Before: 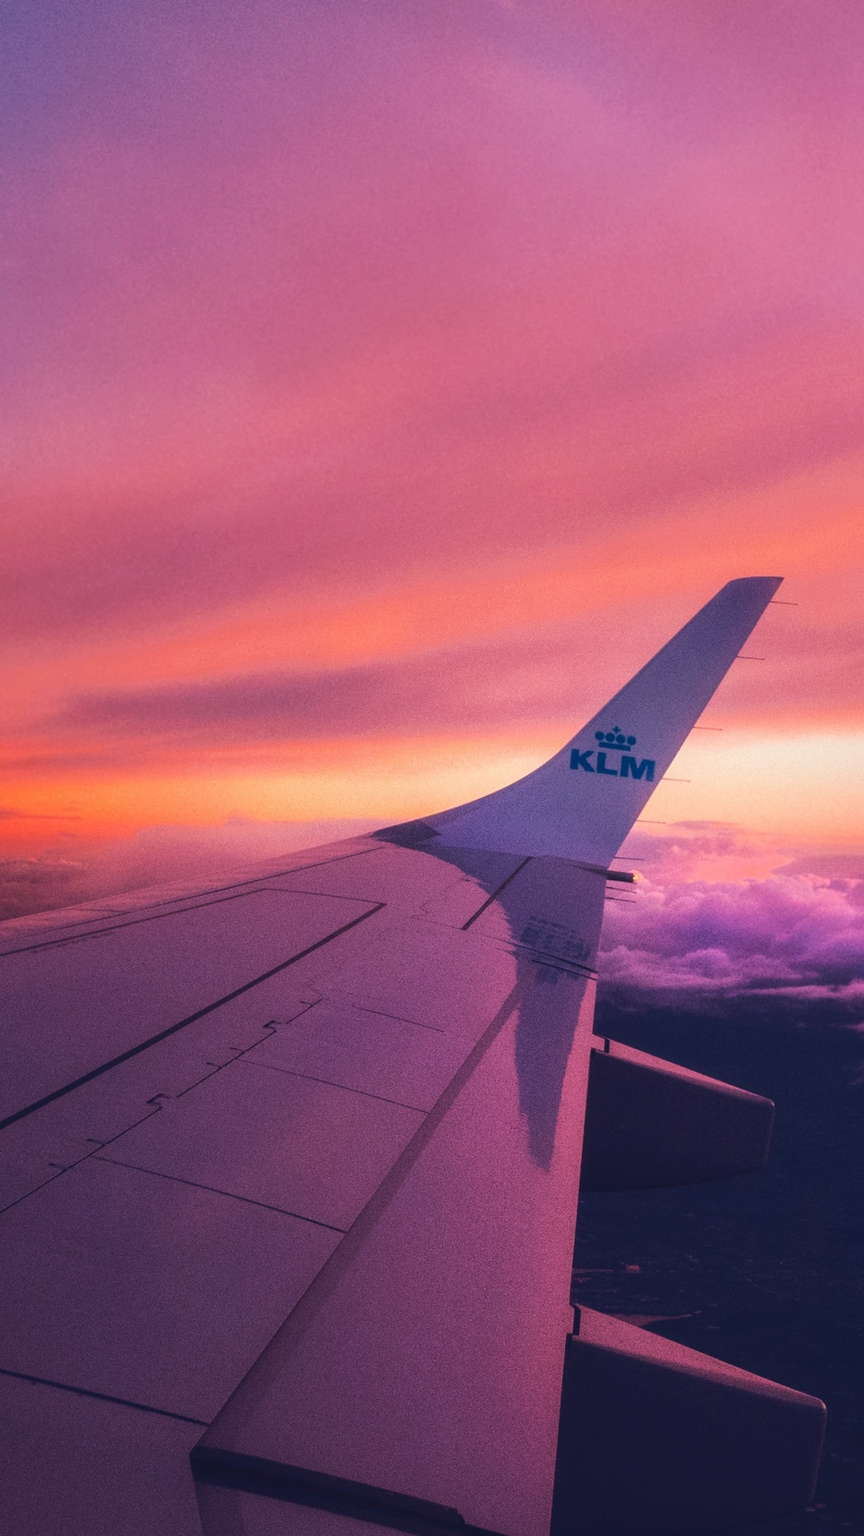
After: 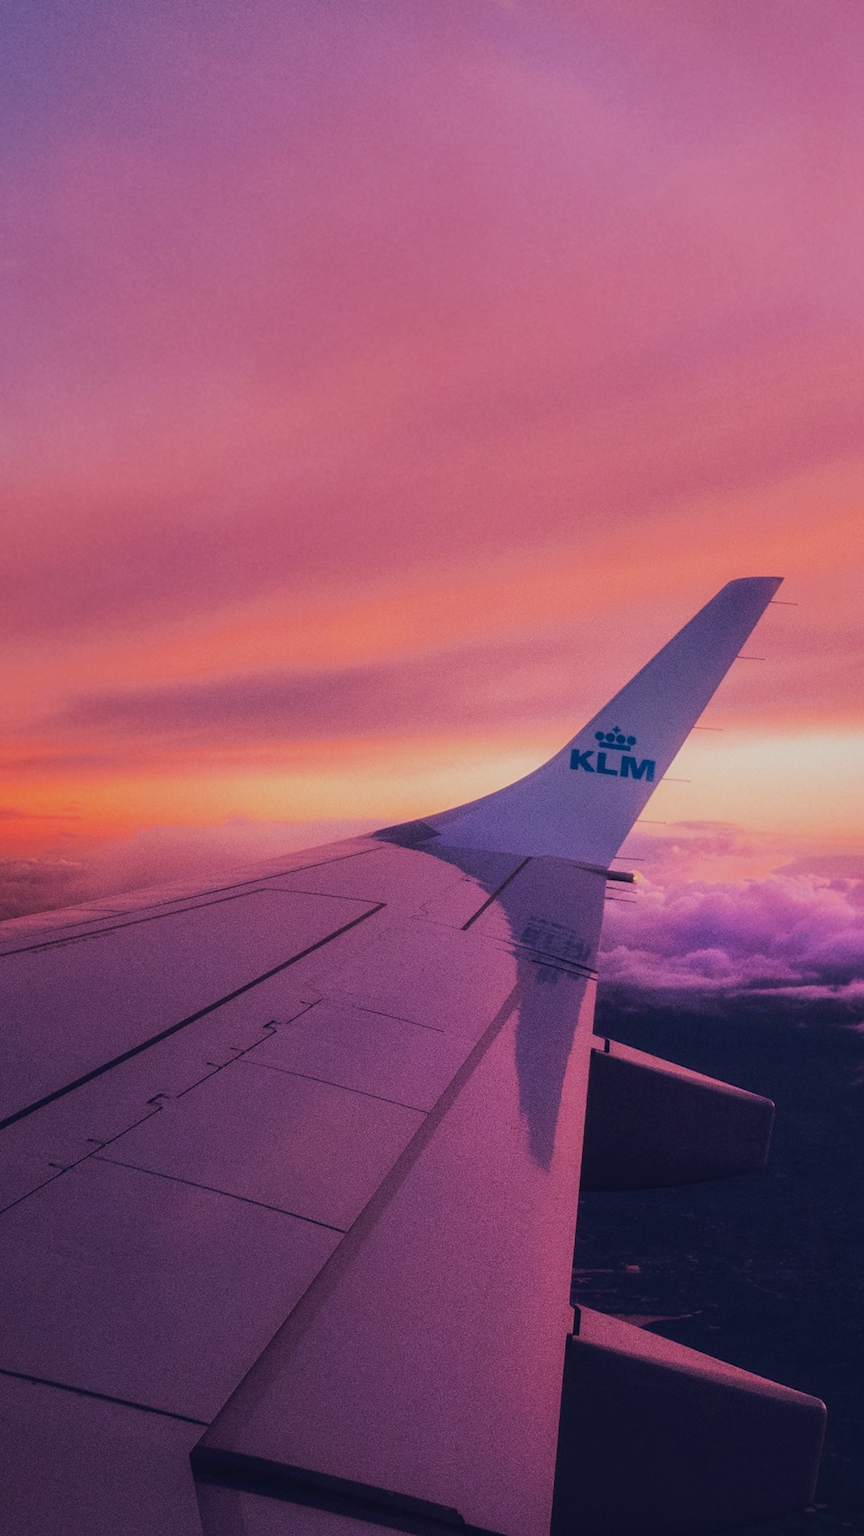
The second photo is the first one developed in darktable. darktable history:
filmic rgb: black relative exposure -8.02 EV, white relative exposure 4.03 EV, hardness 4.16, contrast 0.934
